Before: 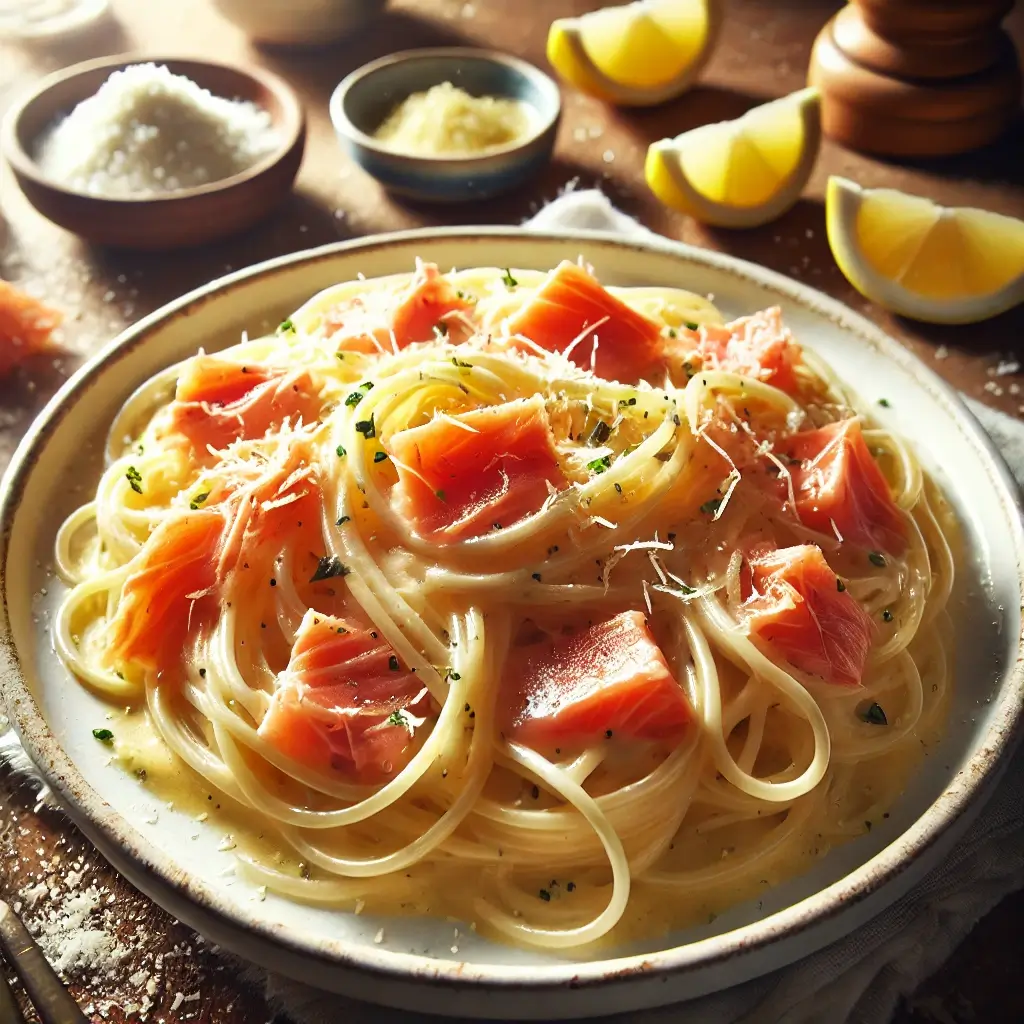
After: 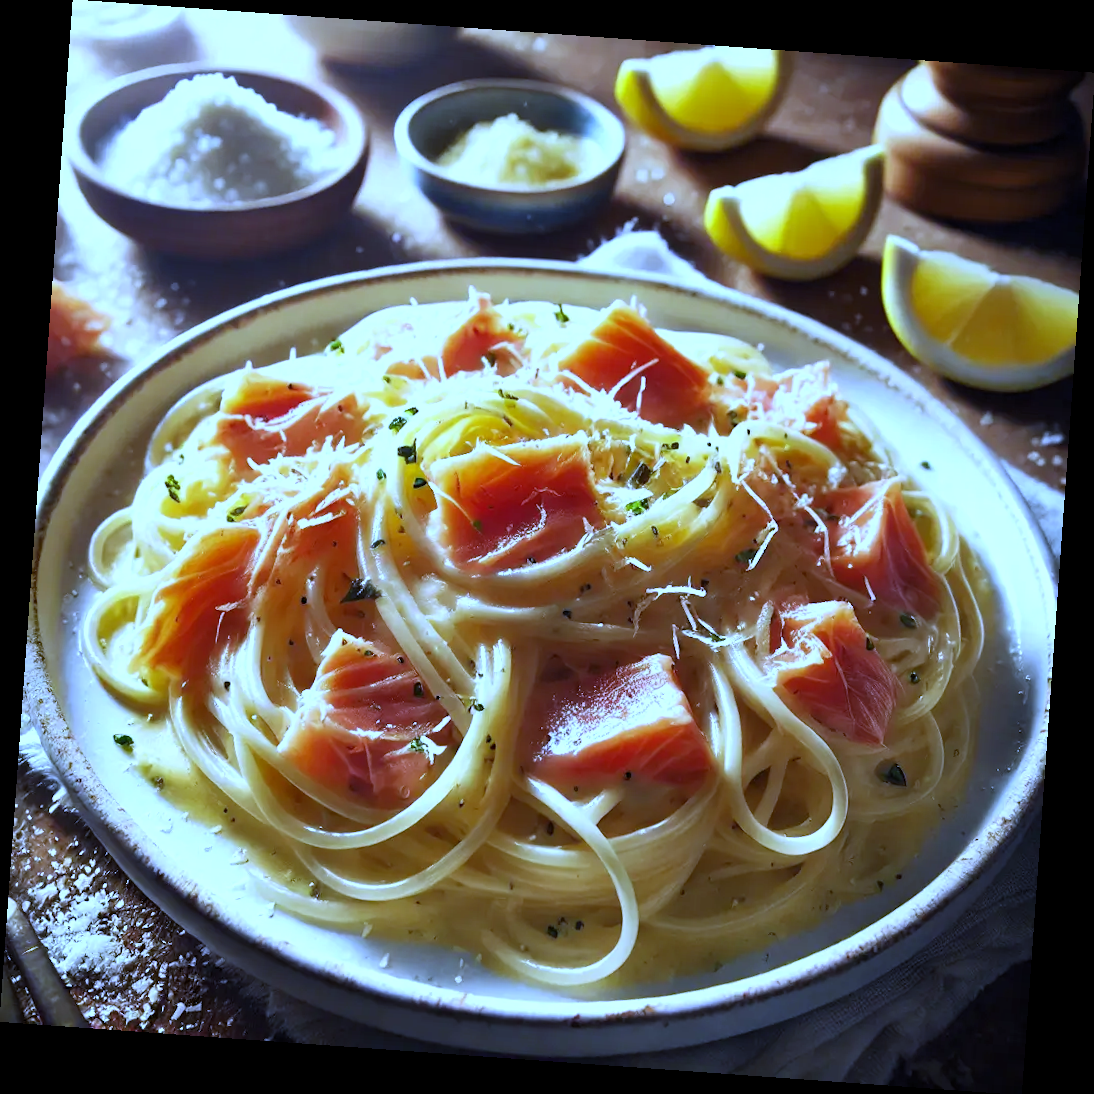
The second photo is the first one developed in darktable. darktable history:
white balance: red 0.766, blue 1.537
levels: levels [0.016, 0.484, 0.953]
rotate and perspective: rotation 4.1°, automatic cropping off
